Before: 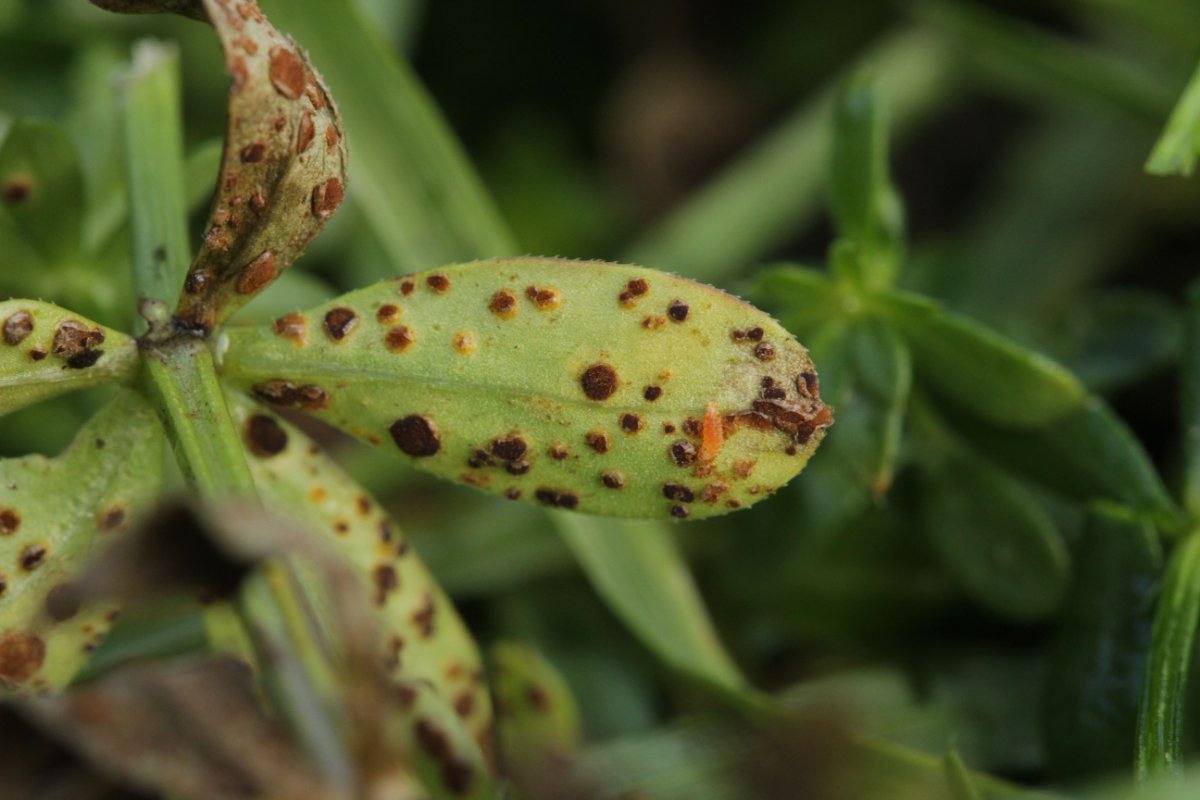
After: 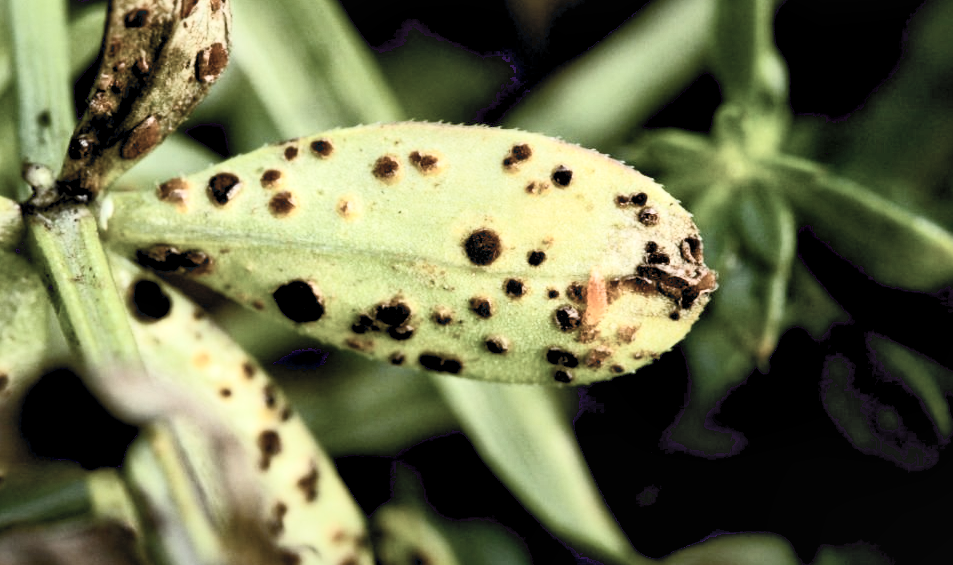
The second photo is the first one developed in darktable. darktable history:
crop: left 9.712%, top 16.928%, right 10.845%, bottom 12.332%
contrast brightness saturation: contrast 0.57, brightness 0.57, saturation -0.34
filmic rgb: black relative exposure -7.65 EV, white relative exposure 4.56 EV, hardness 3.61, contrast 1.05
exposure: black level correction 0.025, exposure 0.182 EV, compensate highlight preservation false
local contrast: mode bilateral grid, contrast 20, coarseness 50, detail 159%, midtone range 0.2
